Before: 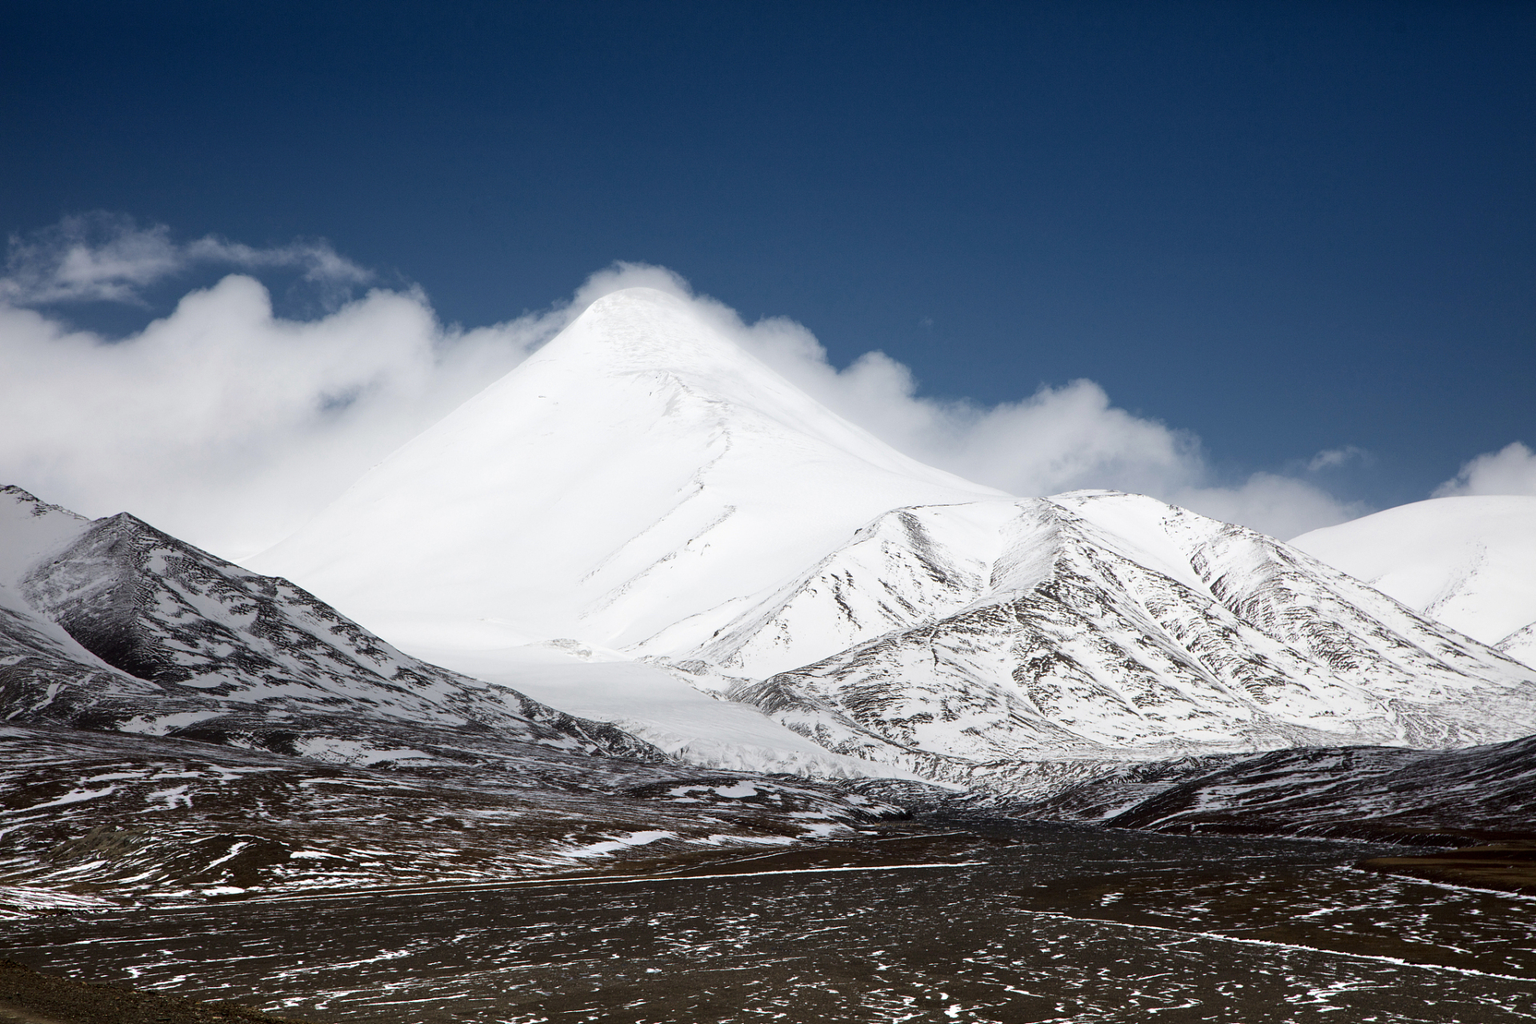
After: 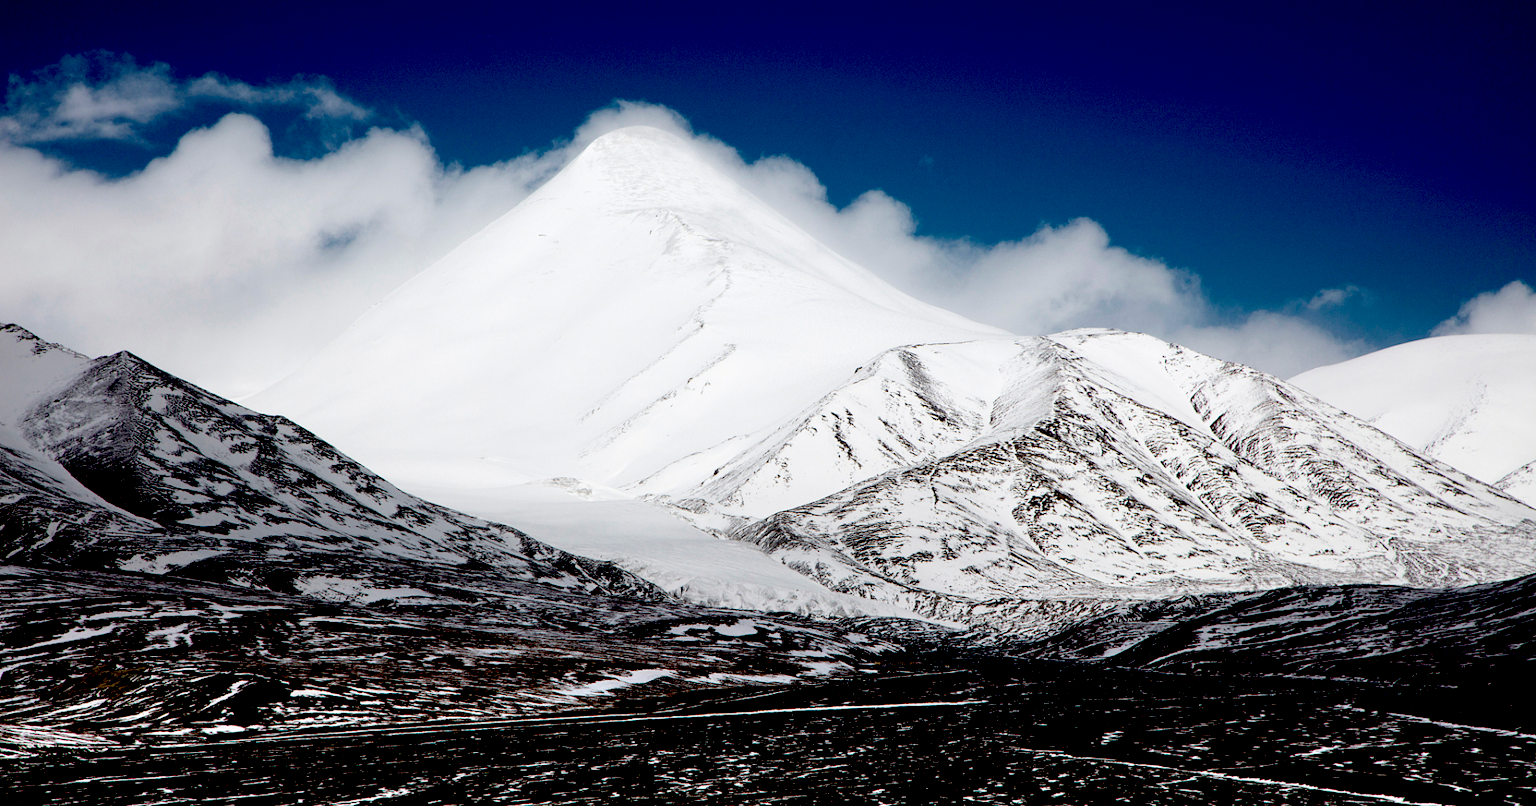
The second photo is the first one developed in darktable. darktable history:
crop and rotate: top 15.848%, bottom 5.374%
exposure: black level correction 0.057, compensate exposure bias true, compensate highlight preservation false
